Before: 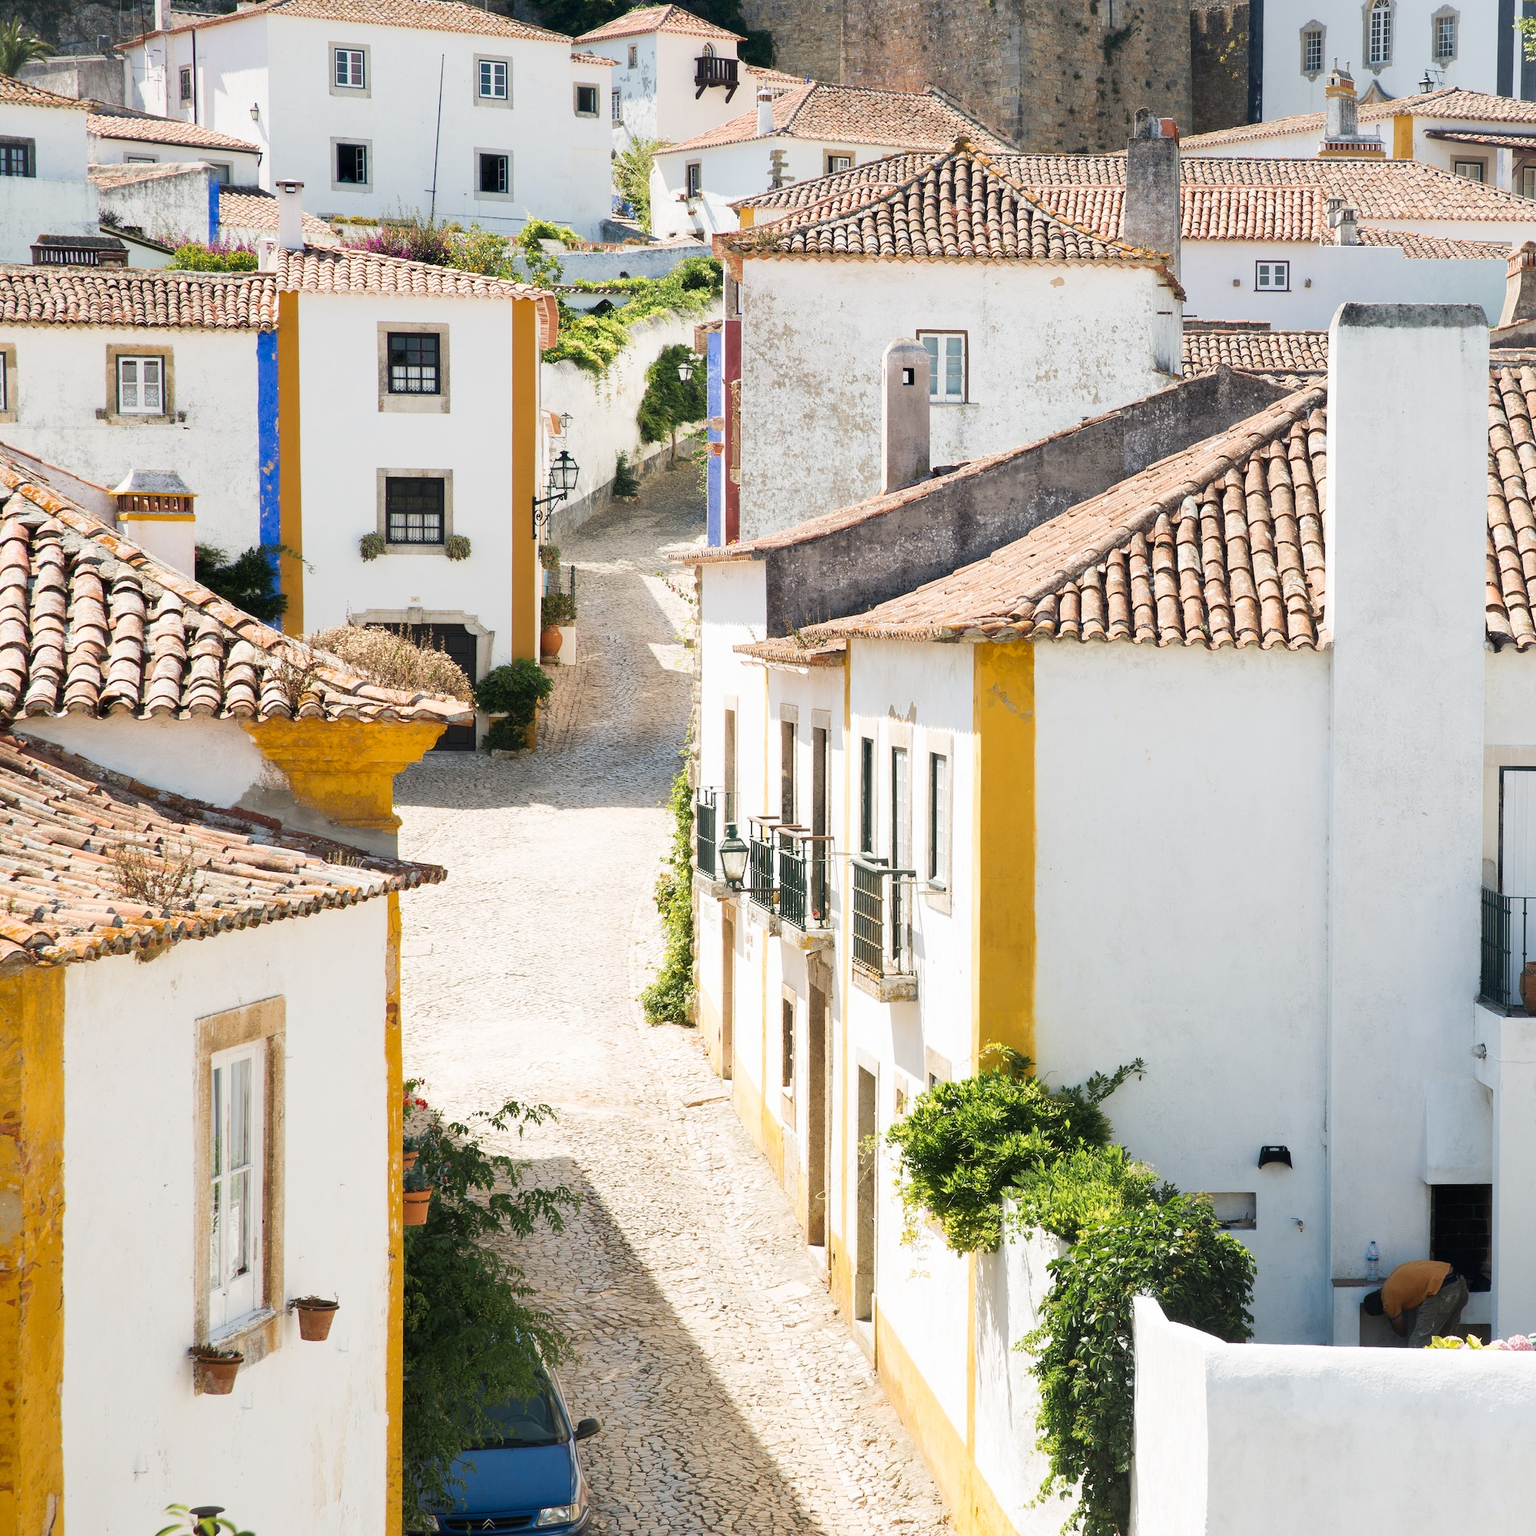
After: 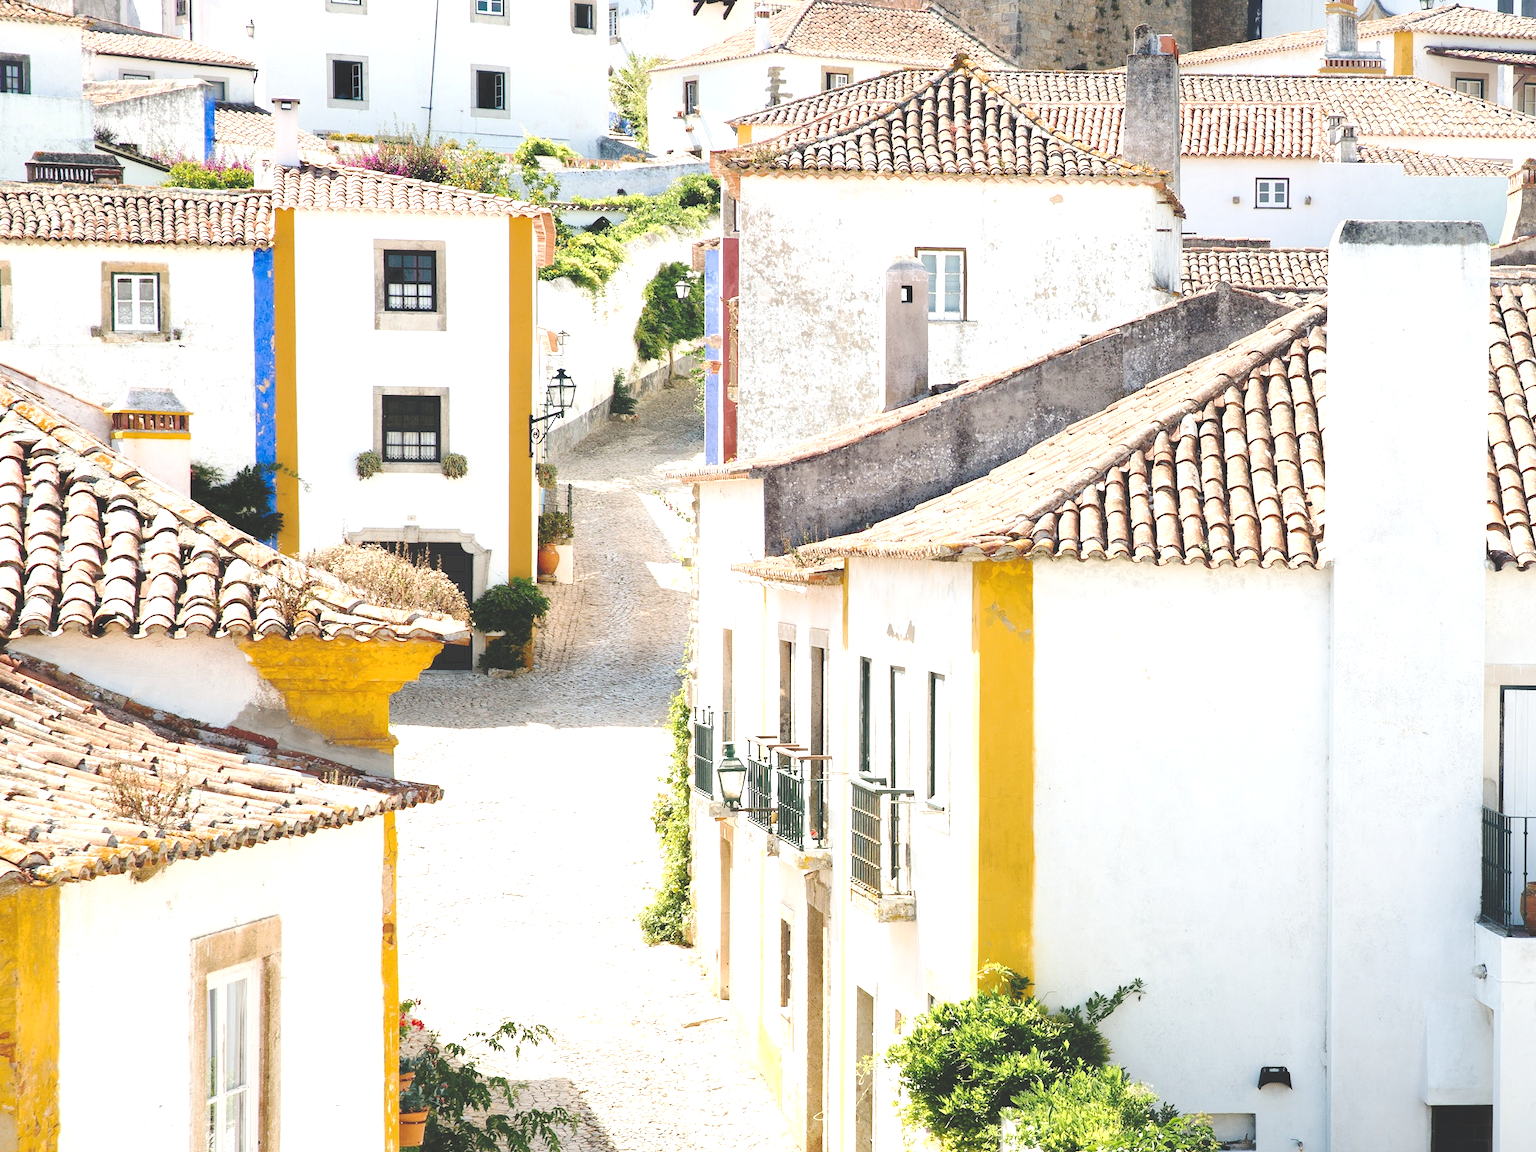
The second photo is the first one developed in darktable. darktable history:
base curve: curves: ch0 [(0, 0.024) (0.055, 0.065) (0.121, 0.166) (0.236, 0.319) (0.693, 0.726) (1, 1)], preserve colors none
crop: left 0.387%, top 5.469%, bottom 19.809%
exposure: exposure 0.6 EV, compensate highlight preservation false
